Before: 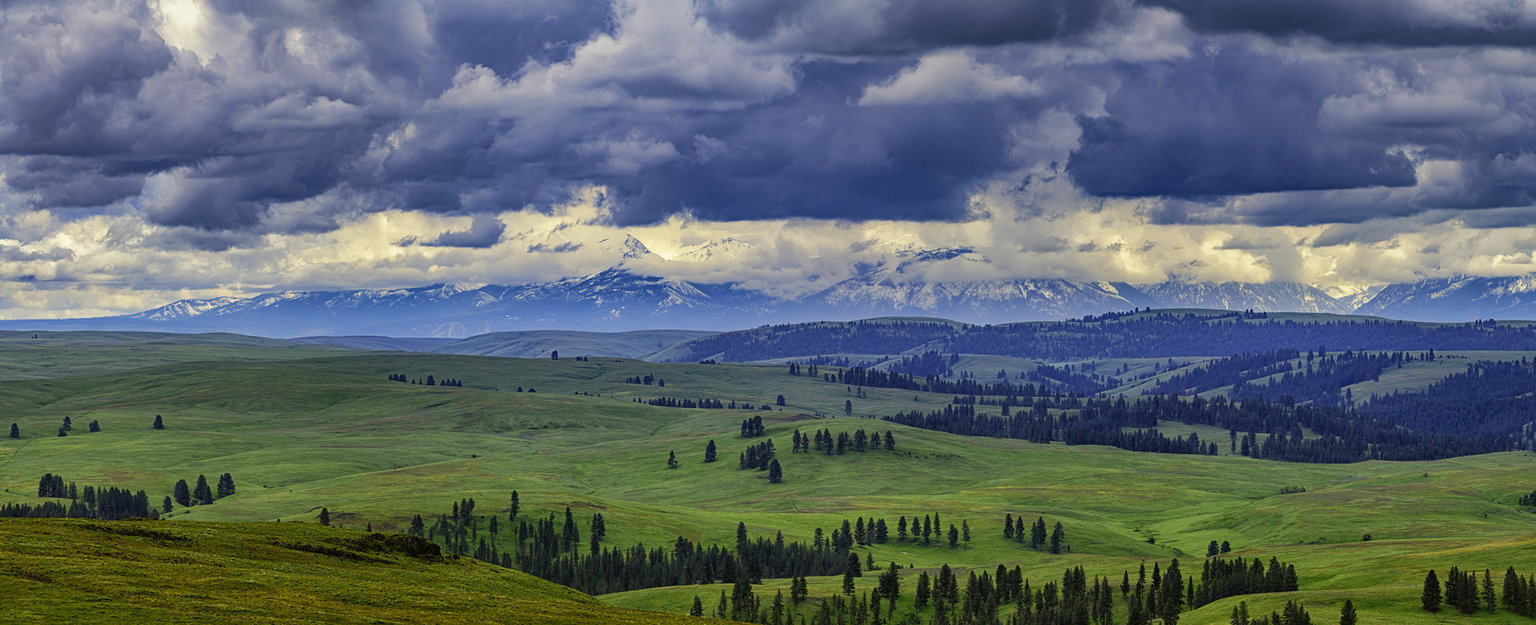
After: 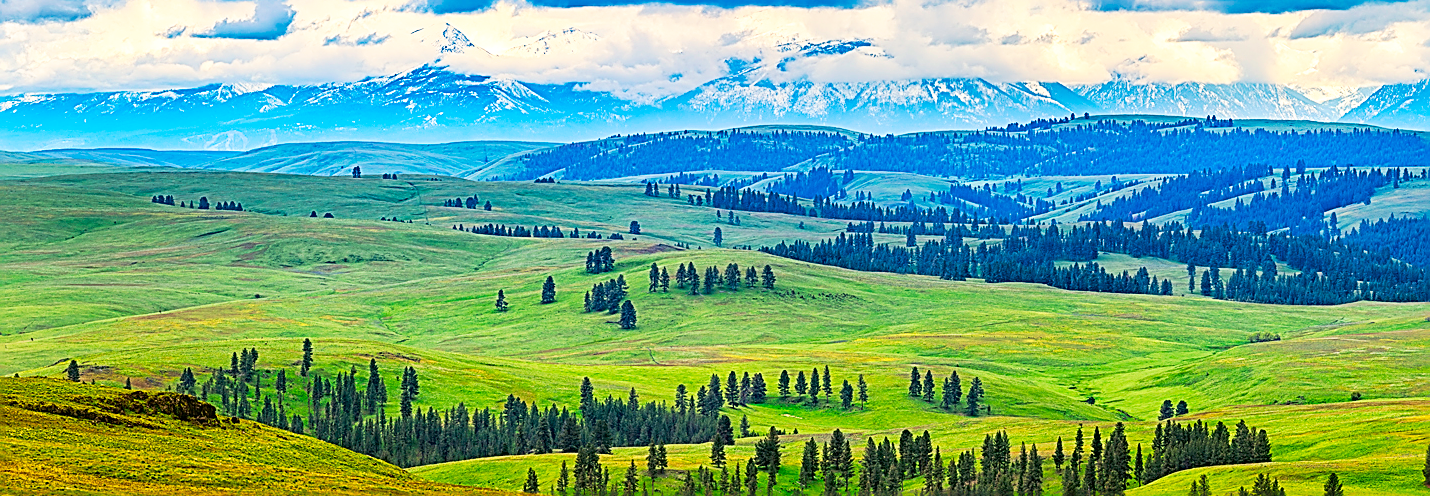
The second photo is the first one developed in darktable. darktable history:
crop and rotate: left 17.252%, top 34.558%, right 7.054%, bottom 0.867%
tone curve: curves: ch0 [(0, 0) (0.003, 0.01) (0.011, 0.017) (0.025, 0.035) (0.044, 0.068) (0.069, 0.109) (0.1, 0.144) (0.136, 0.185) (0.177, 0.231) (0.224, 0.279) (0.277, 0.346) (0.335, 0.42) (0.399, 0.5) (0.468, 0.603) (0.543, 0.712) (0.623, 0.808) (0.709, 0.883) (0.801, 0.957) (0.898, 0.993) (1, 1)], preserve colors none
sharpen: amount 0.995
contrast brightness saturation: contrast 0.027, brightness 0.057, saturation 0.125
